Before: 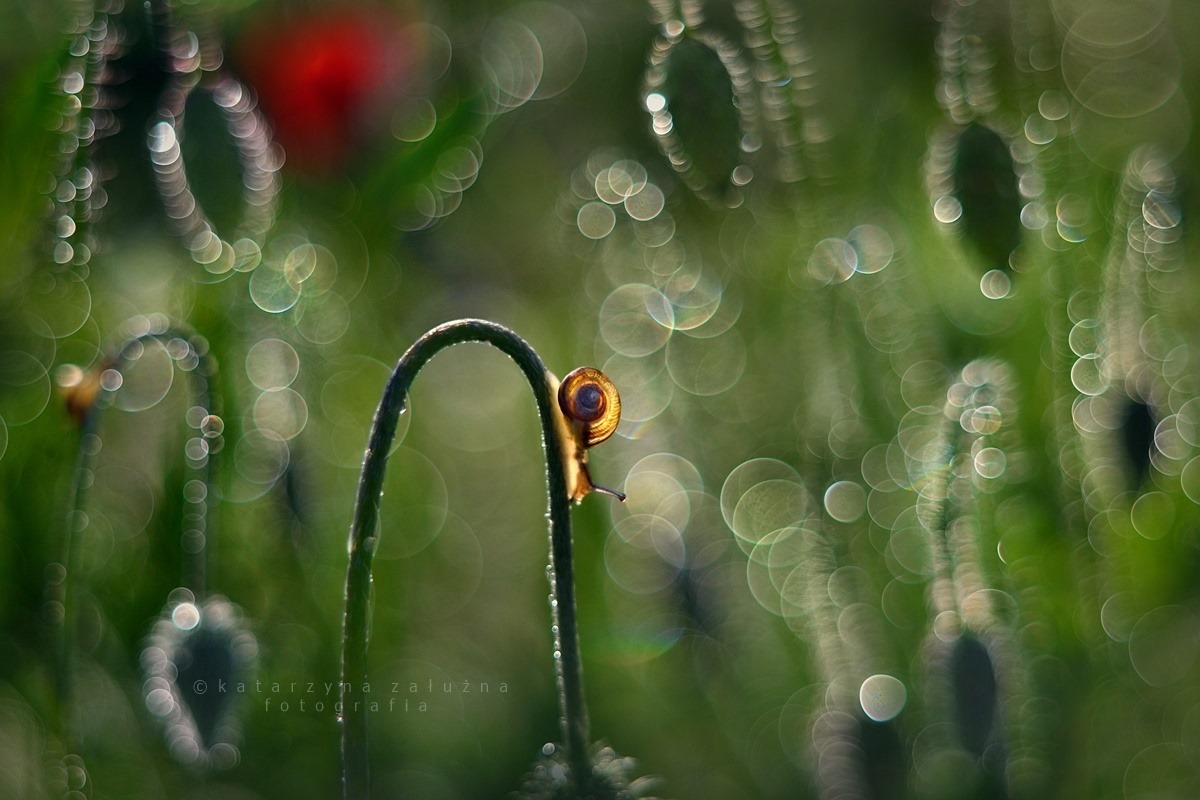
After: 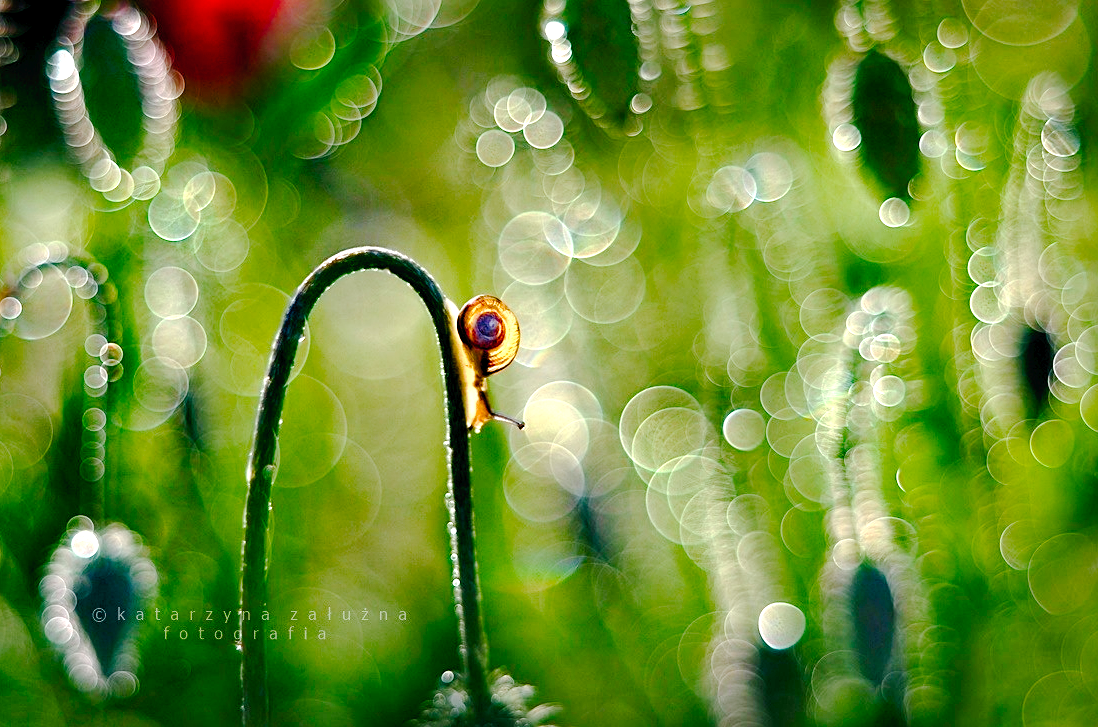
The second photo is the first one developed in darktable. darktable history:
sharpen: amount 0.208
tone equalizer: edges refinement/feathering 500, mask exposure compensation -1.57 EV, preserve details no
crop and rotate: left 8.489%, top 9.074%
color correction: highlights a* -0.254, highlights b* -0.084
exposure: exposure 1.202 EV, compensate highlight preservation false
tone curve: curves: ch0 [(0, 0) (0.003, 0.019) (0.011, 0.02) (0.025, 0.019) (0.044, 0.027) (0.069, 0.038) (0.1, 0.056) (0.136, 0.089) (0.177, 0.137) (0.224, 0.187) (0.277, 0.259) (0.335, 0.343) (0.399, 0.437) (0.468, 0.532) (0.543, 0.613) (0.623, 0.685) (0.709, 0.752) (0.801, 0.822) (0.898, 0.9) (1, 1)], preserve colors none
color balance rgb: global offset › luminance -1.427%, perceptual saturation grading › global saturation 20%, perceptual saturation grading › highlights -24.838%, perceptual saturation grading › shadows 50.239%
